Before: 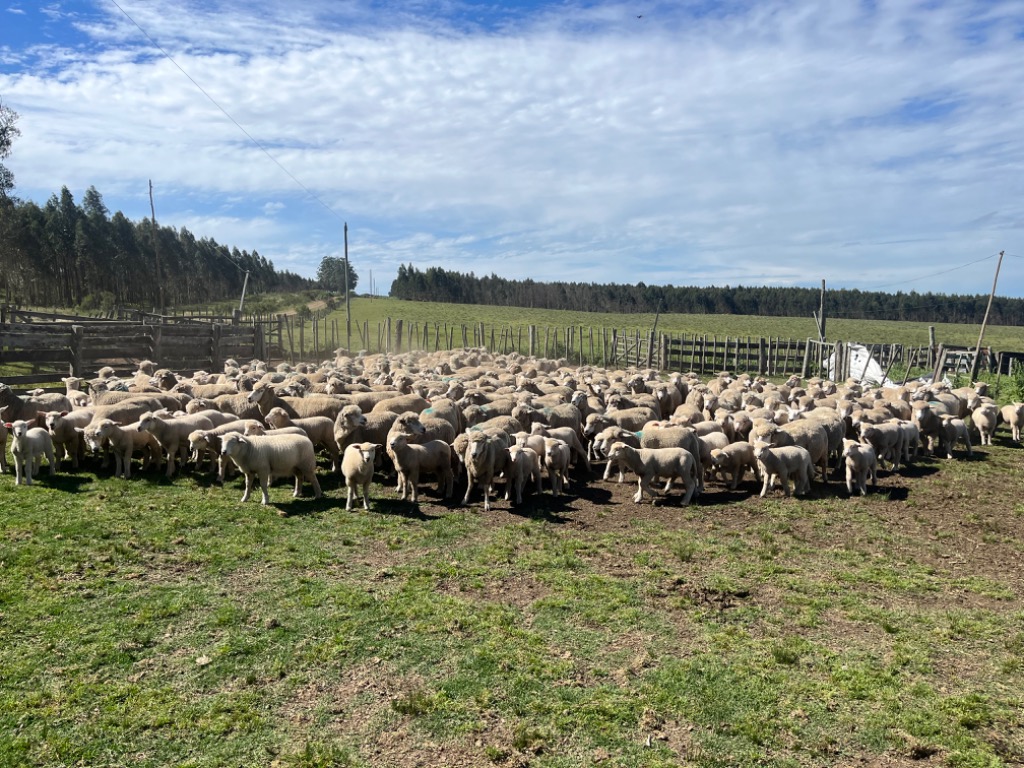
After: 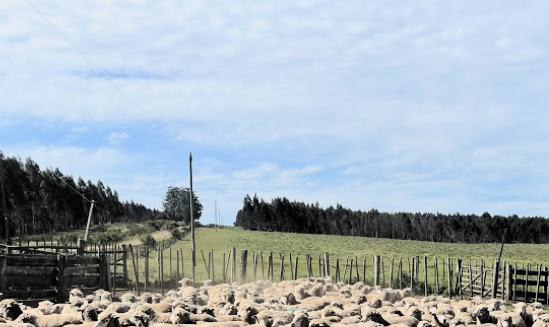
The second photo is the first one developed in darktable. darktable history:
crop: left 15.173%, top 9.245%, right 31.127%, bottom 48.09%
filmic rgb: black relative exposure -5.01 EV, white relative exposure 3.95 EV, hardness 2.88, contrast 1.3, highlights saturation mix -30.66%, color science v6 (2022)
tone curve: curves: ch0 [(0, 0) (0.004, 0.001) (0.133, 0.112) (0.325, 0.362) (0.832, 0.893) (1, 1)], color space Lab, independent channels, preserve colors none
